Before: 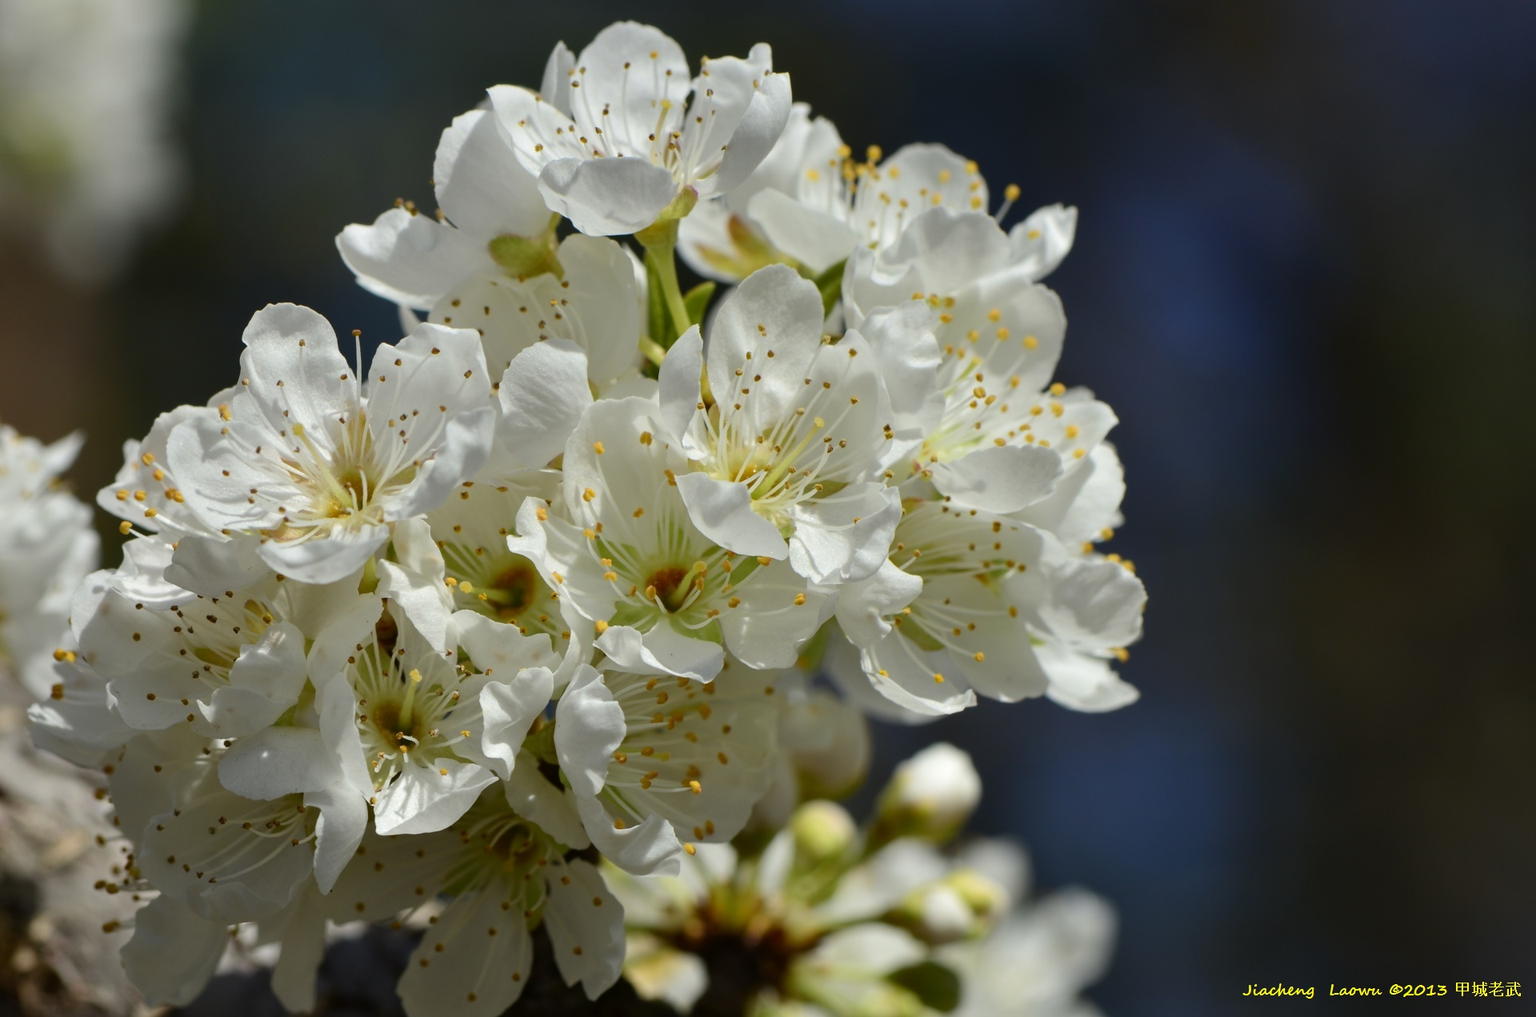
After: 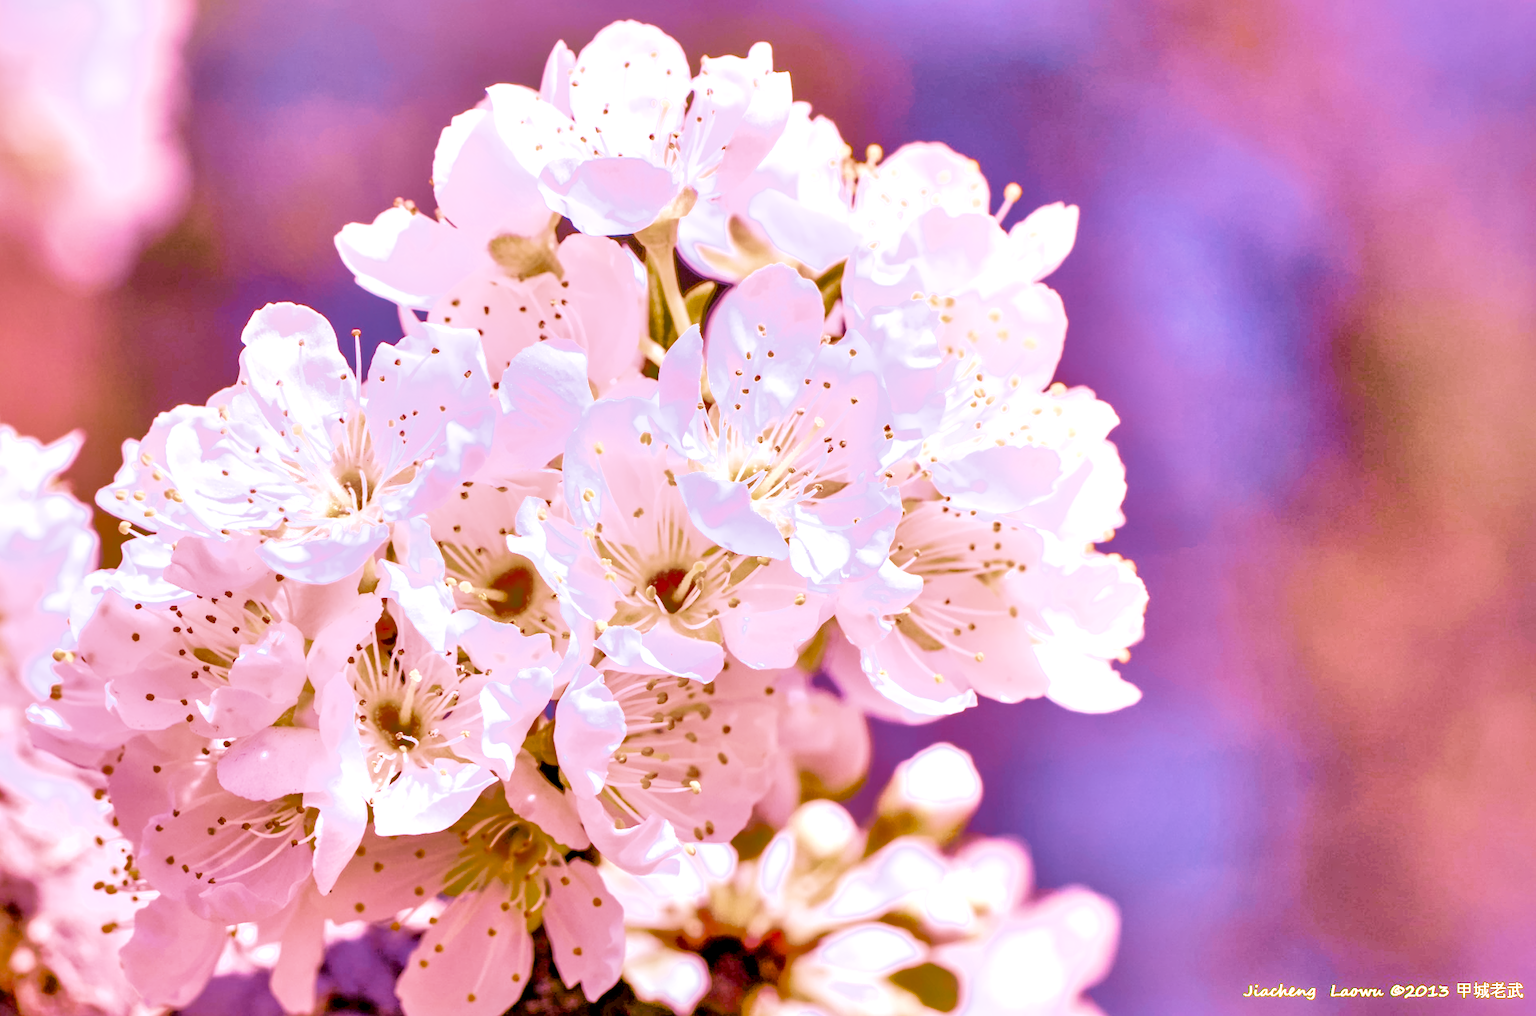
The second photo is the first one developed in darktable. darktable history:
local contrast: highlights 60%, shadows 60%, detail 160%
color calibration: illuminant as shot in camera, x 0.358, y 0.373, temperature 4628.91 K
color balance rgb: perceptual saturation grading › global saturation 35%, perceptual saturation grading › highlights -30%, perceptual saturation grading › shadows 35%, perceptual brilliance grading › global brilliance 3%, perceptual brilliance grading › highlights -3%, perceptual brilliance grading › shadows 3%
denoise (profiled): preserve shadows 1.52, scattering 0.002, a [-1, 0, 0], compensate highlight preservation false
exposure: black level correction 0, exposure 1.1 EV, compensate exposure bias true, compensate highlight preservation false
filmic rgb: black relative exposure -7.65 EV, white relative exposure 4.56 EV, hardness 3.61
haze removal: compatibility mode true, adaptive false
highlight reconstruction: on, module defaults
hot pixels: on, module defaults
lens correction: scale 1, crop 1, focal 16, aperture 5.6, distance 1000, camera "Canon EOS RP", lens "Canon RF 16mm F2.8 STM"
shadows and highlights: shadows 40, highlights -60
white balance: red 2.229, blue 1.46
tone equalizer: -8 EV -0.75 EV, -7 EV -0.7 EV, -6 EV -0.6 EV, -5 EV -0.4 EV, -3 EV 0.4 EV, -2 EV 0.6 EV, -1 EV 0.7 EV, +0 EV 0.75 EV, edges refinement/feathering 500, mask exposure compensation -1.57 EV, preserve details no
velvia: strength 45%
contrast equalizer "clarity": octaves 7, y [[0.6 ×6], [0.55 ×6], [0 ×6], [0 ×6], [0 ×6]]
